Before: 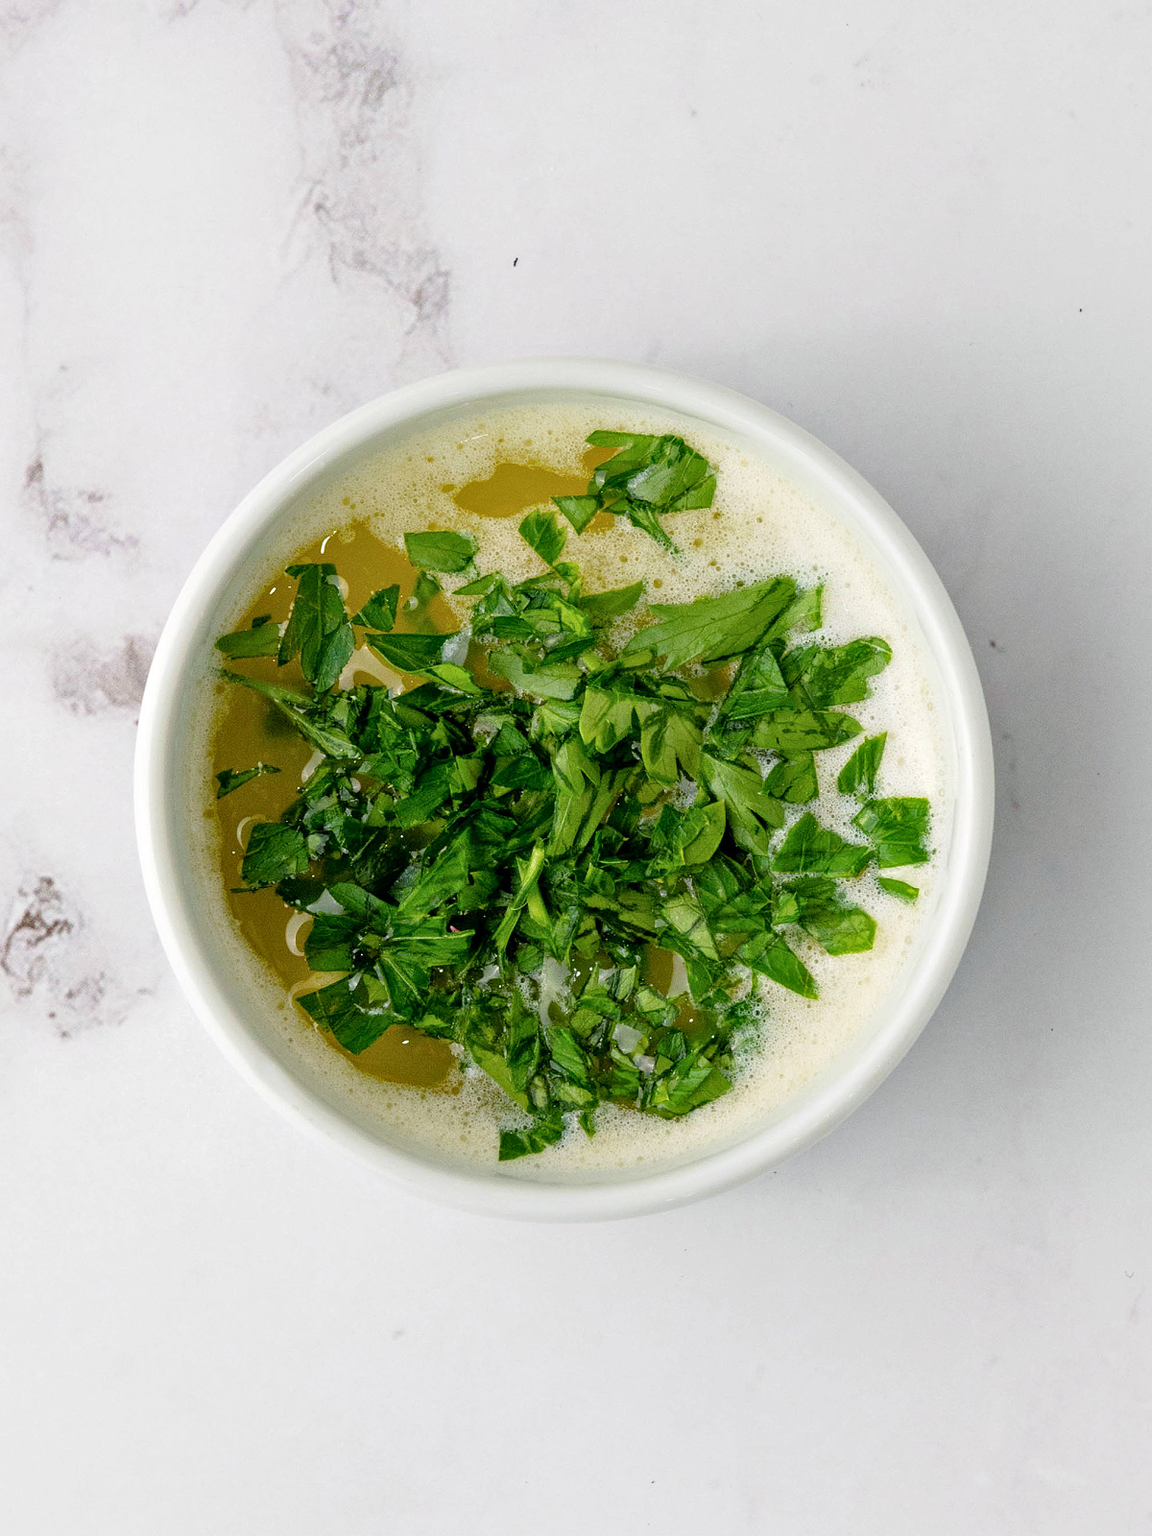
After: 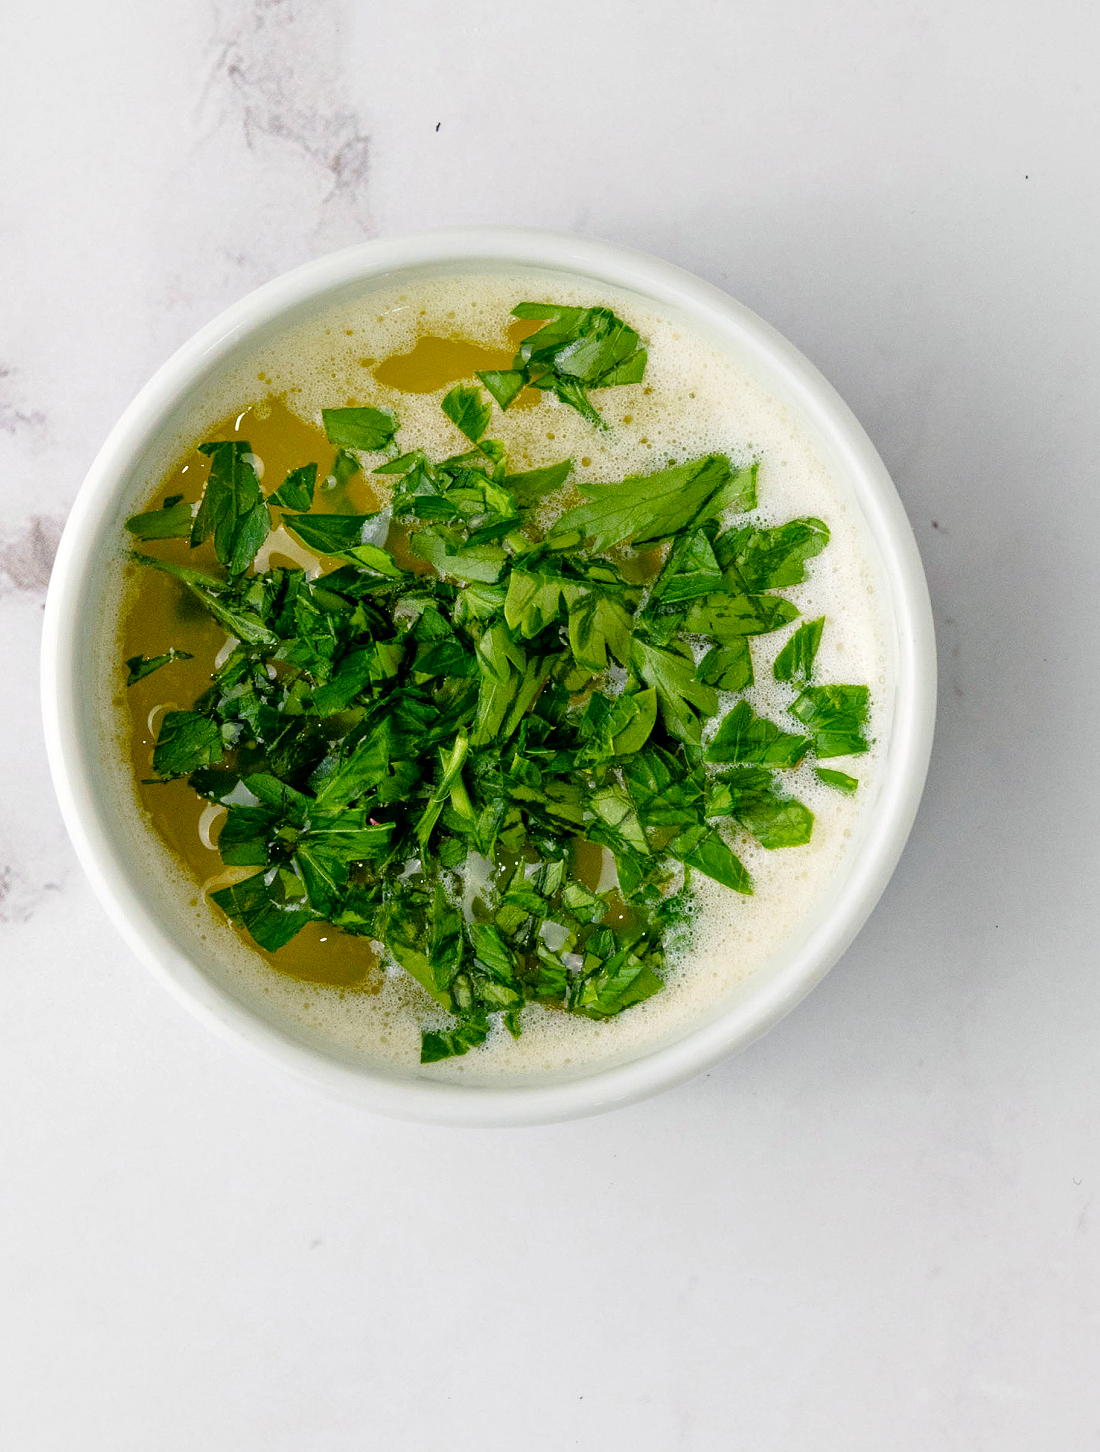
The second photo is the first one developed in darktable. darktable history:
color balance rgb: perceptual saturation grading › global saturation 20%, perceptual saturation grading › highlights -25%, perceptual saturation grading › shadows 25%
crop and rotate: left 8.262%, top 9.226%
